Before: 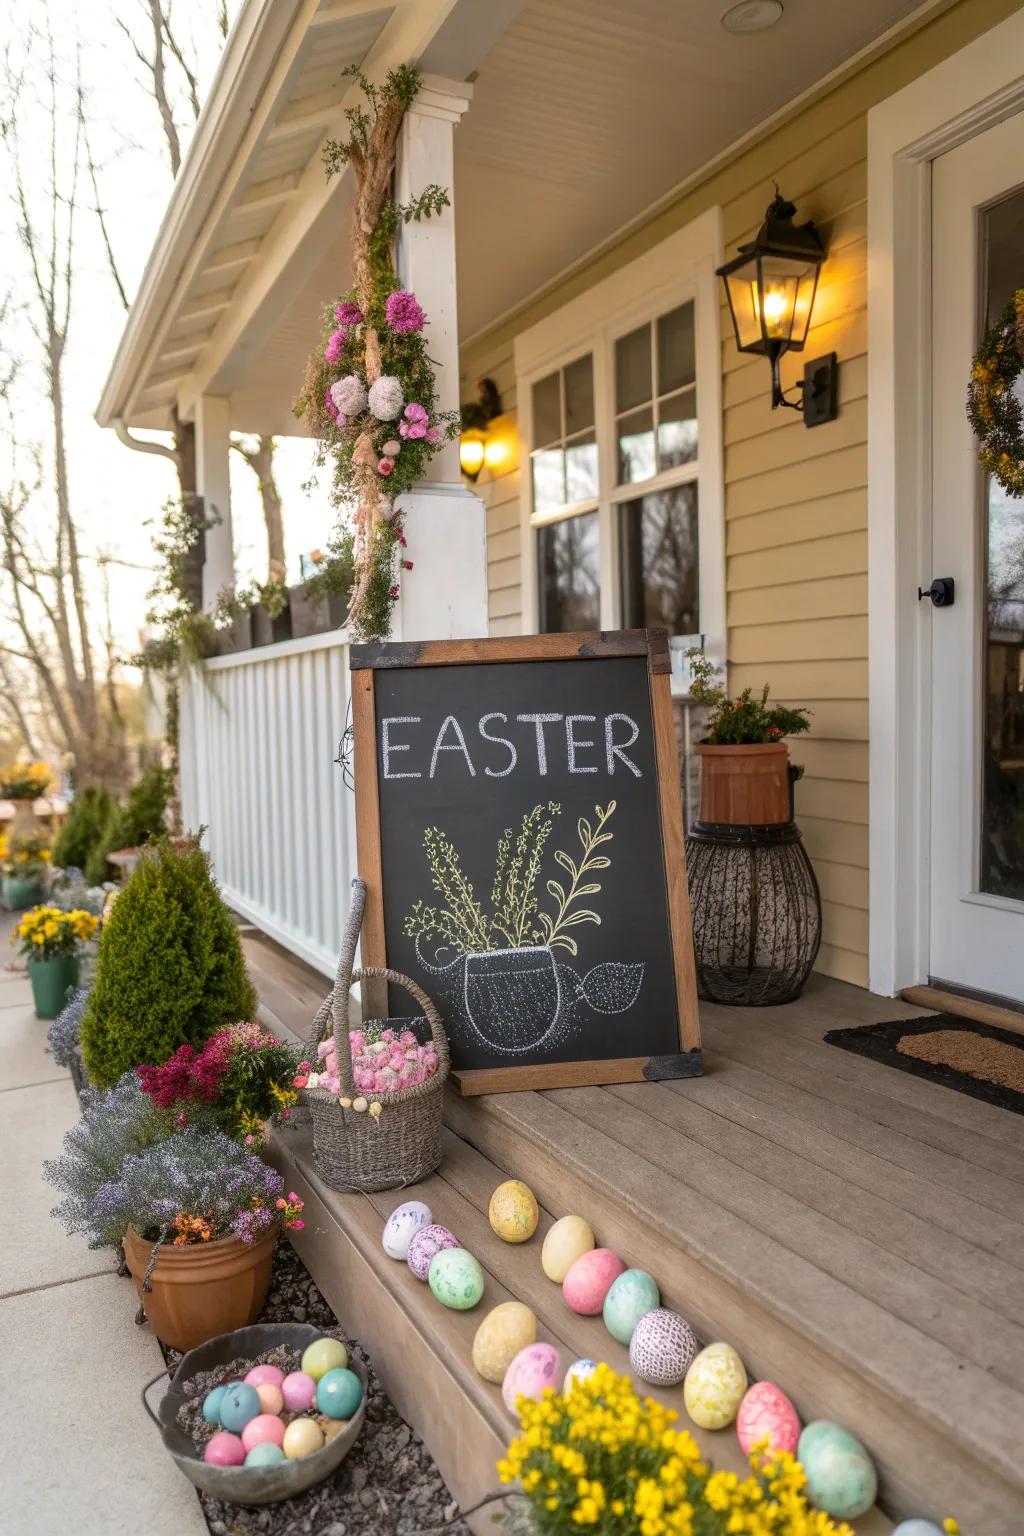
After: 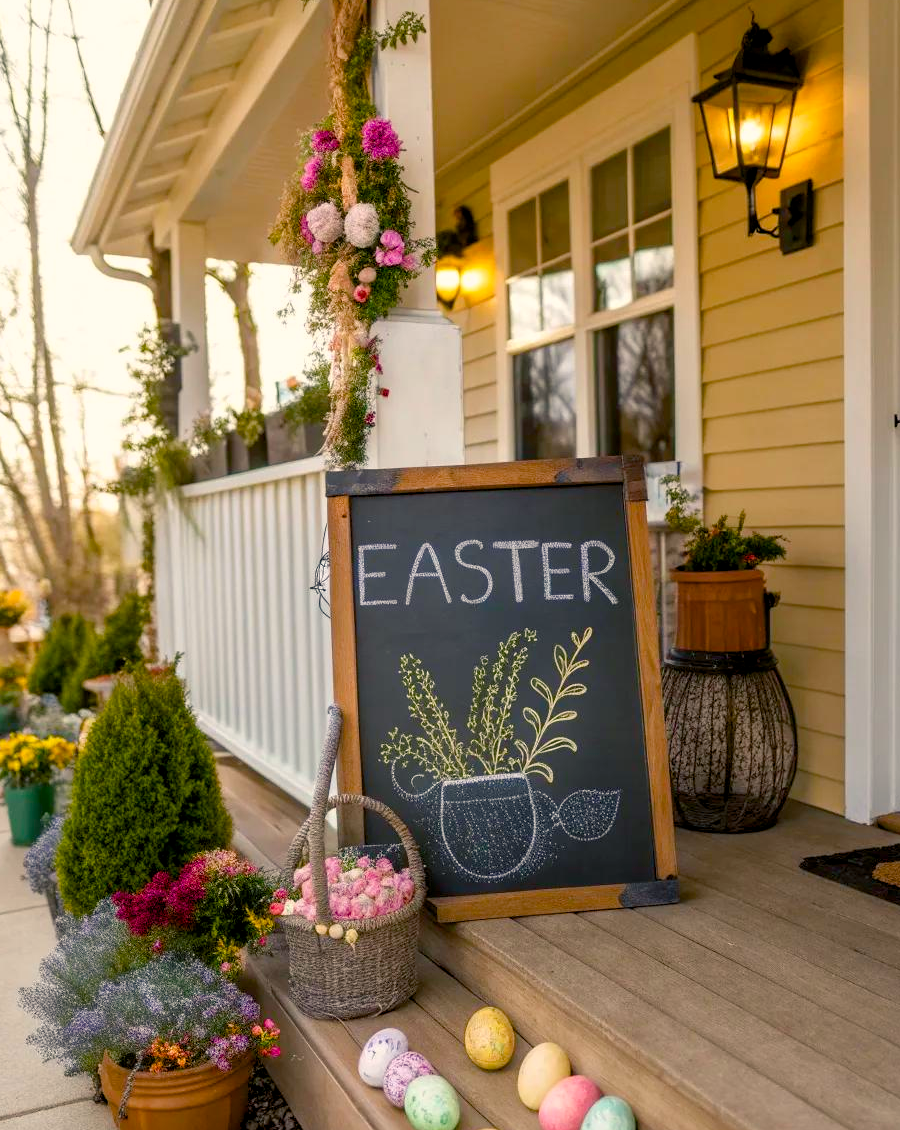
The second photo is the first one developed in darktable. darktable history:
crop and rotate: left 2.425%, top 11.305%, right 9.6%, bottom 15.08%
color balance rgb: shadows lift › chroma 3%, shadows lift › hue 240.84°, highlights gain › chroma 3%, highlights gain › hue 73.2°, global offset › luminance -0.5%, perceptual saturation grading › global saturation 20%, perceptual saturation grading › highlights -25%, perceptual saturation grading › shadows 50%, global vibrance 25.26%
